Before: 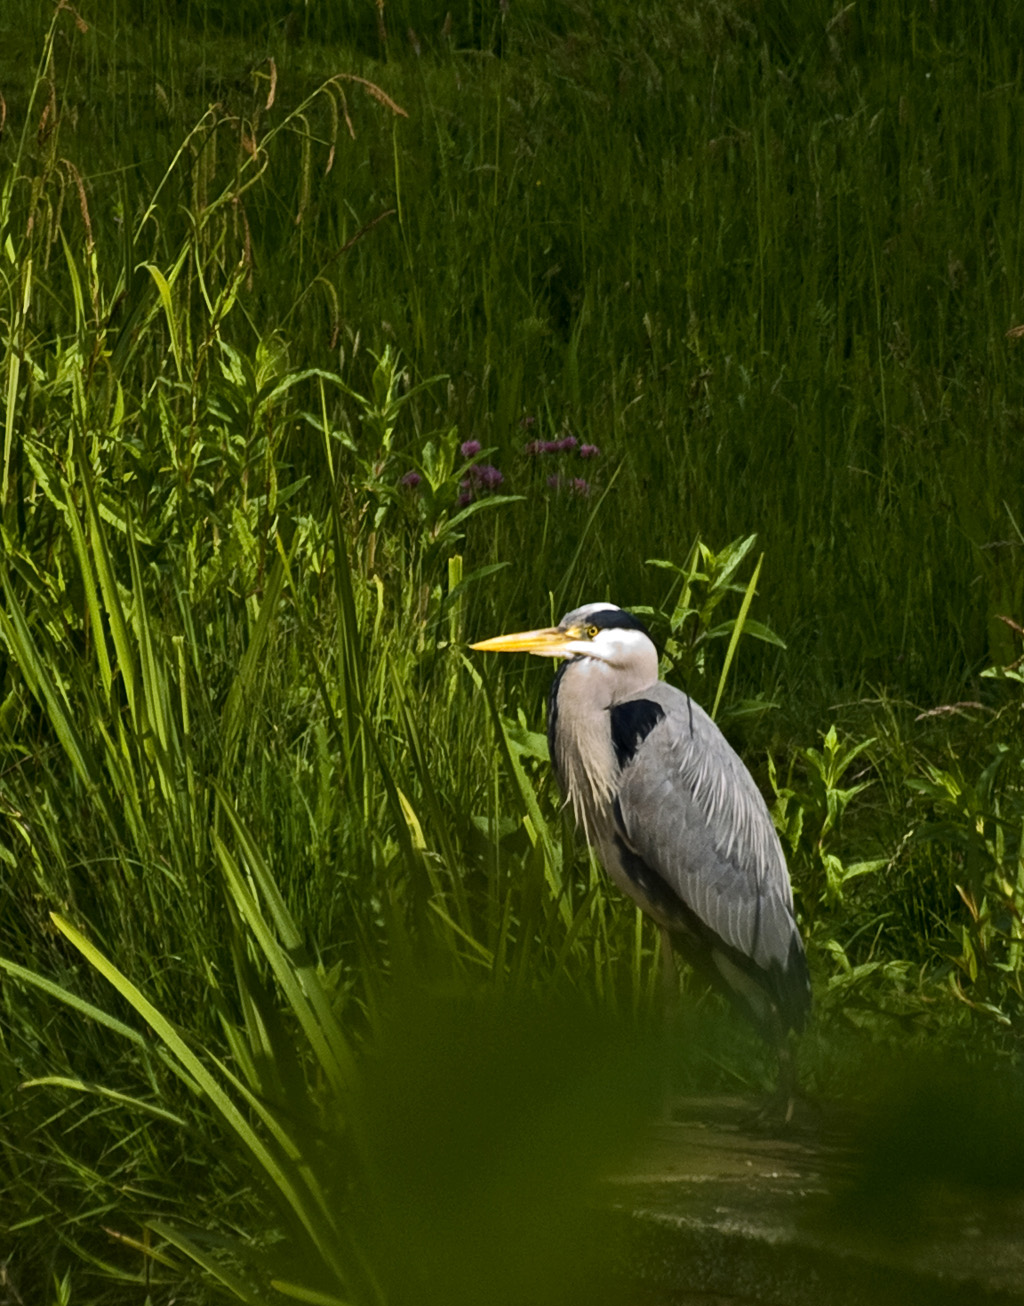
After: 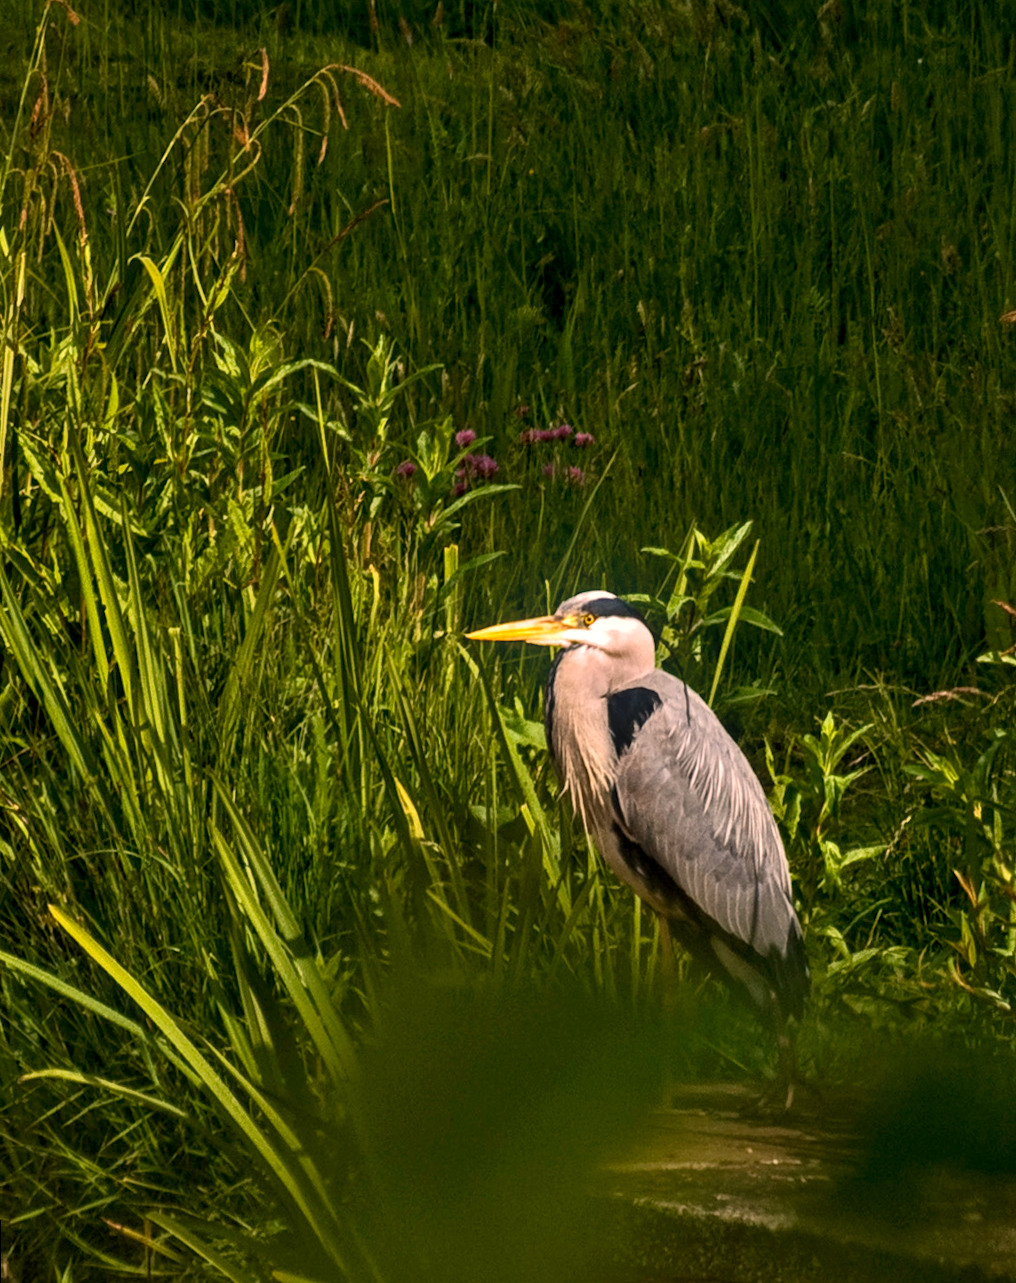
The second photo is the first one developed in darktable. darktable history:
exposure: exposure 0.2 EV, compensate highlight preservation false
local contrast: on, module defaults
white balance: red 1.127, blue 0.943
bloom: size 15%, threshold 97%, strength 7%
rotate and perspective: rotation -0.45°, automatic cropping original format, crop left 0.008, crop right 0.992, crop top 0.012, crop bottom 0.988
